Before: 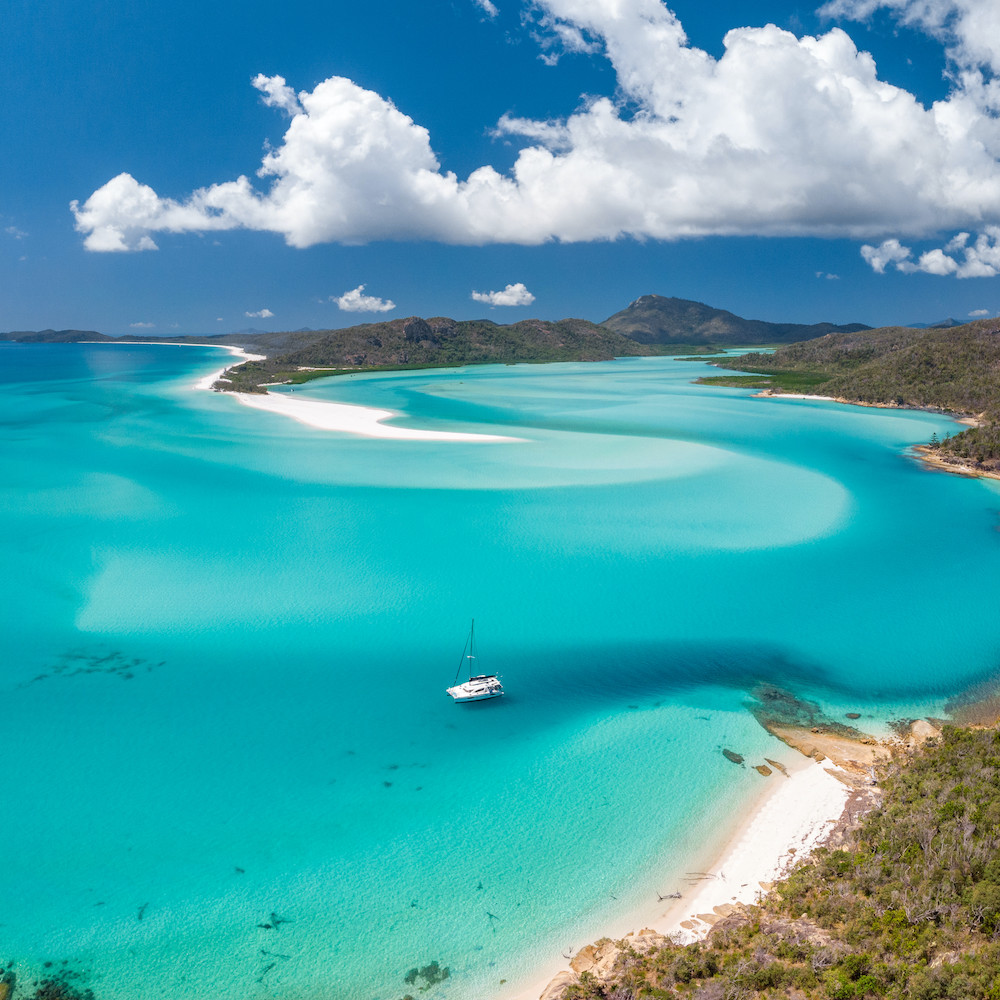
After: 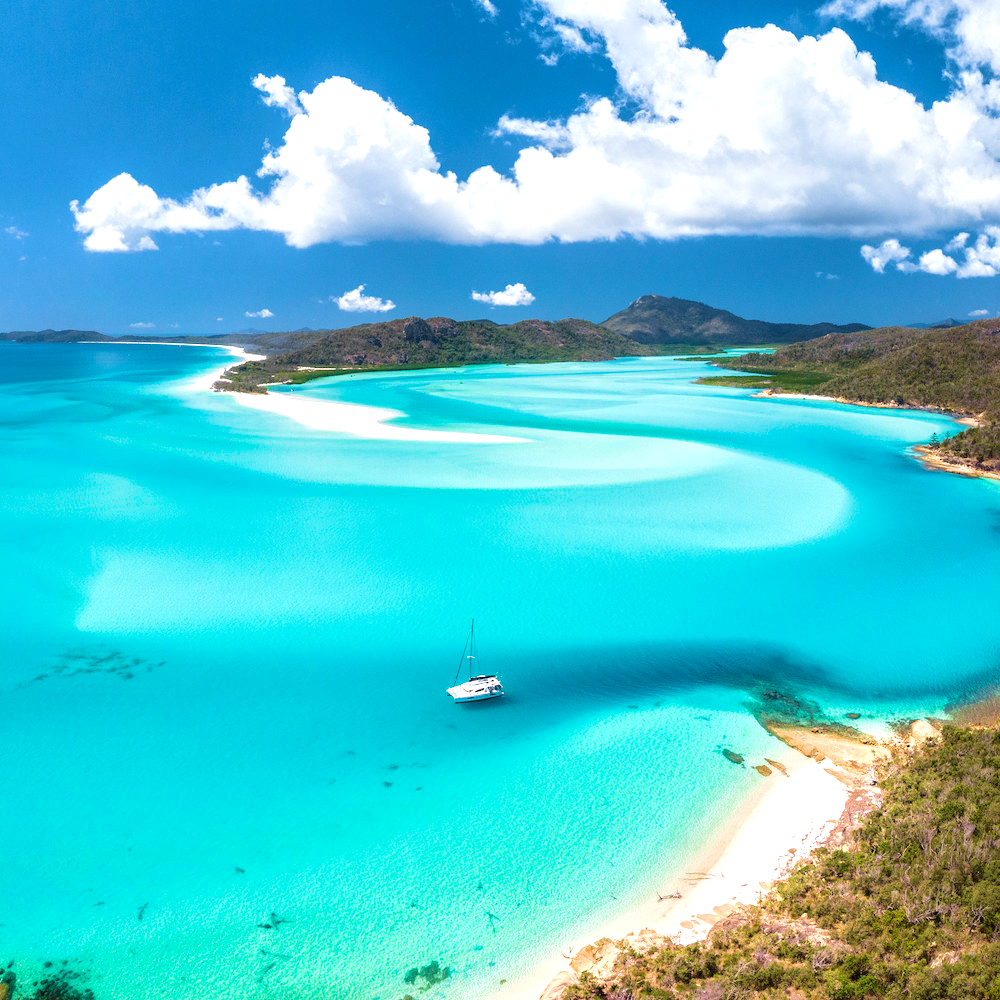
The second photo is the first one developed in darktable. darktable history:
tone equalizer: -8 EV 0.001 EV, -7 EV -0.002 EV, -6 EV 0.004 EV, -5 EV -0.034 EV, -4 EV -0.116 EV, -3 EV -0.157 EV, -2 EV 0.227 EV, -1 EV 0.707 EV, +0 EV 0.499 EV
velvia: strength 56.43%
